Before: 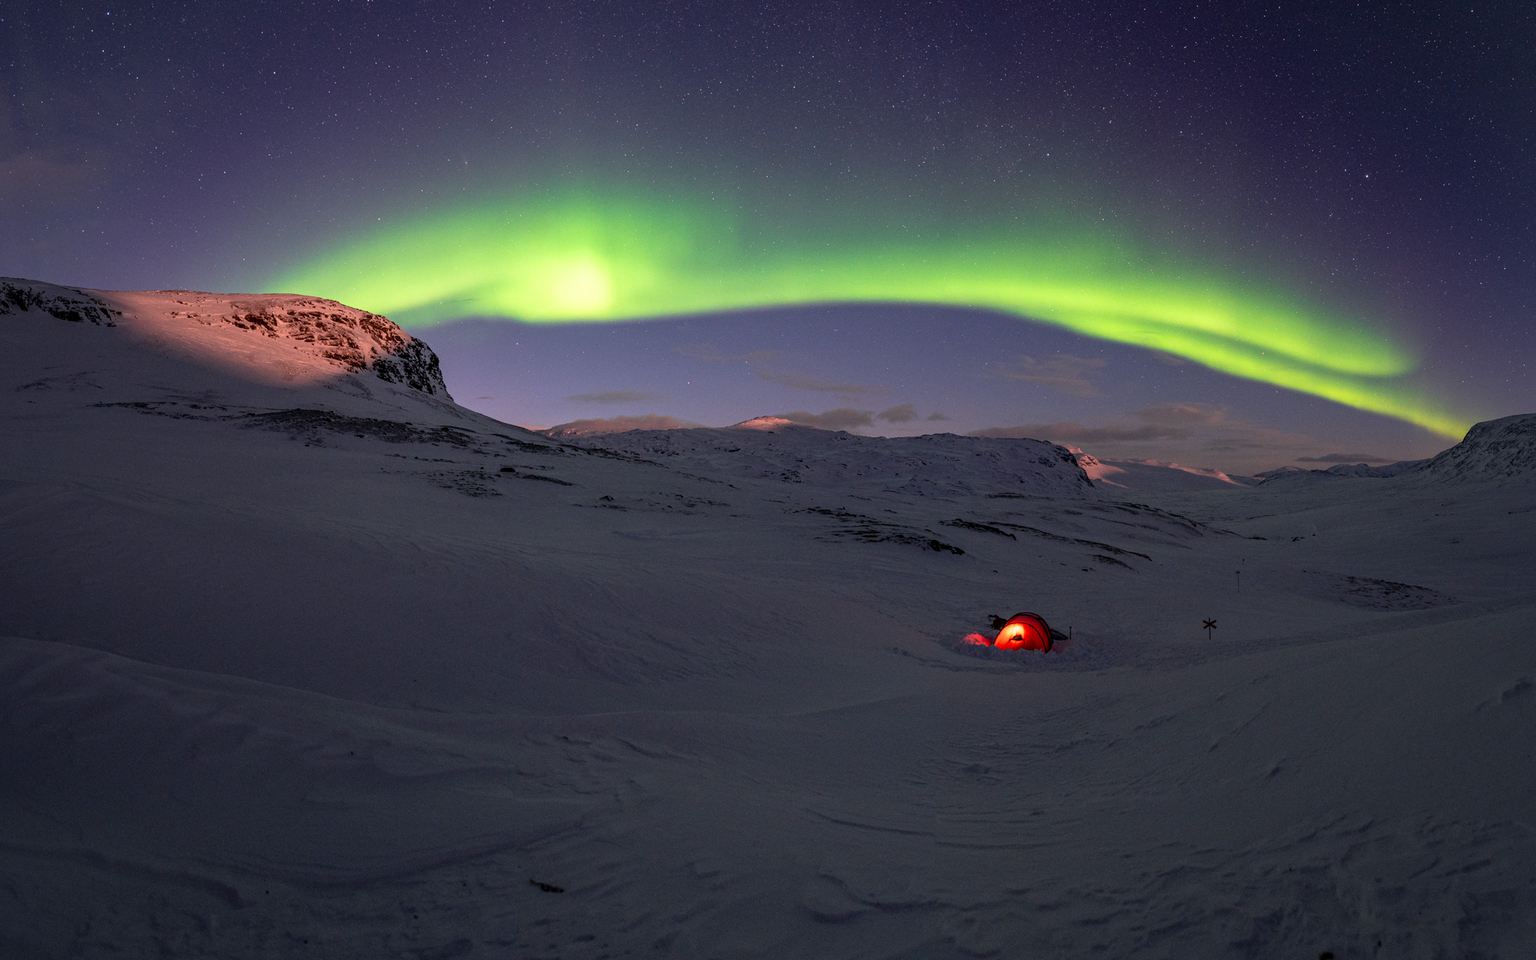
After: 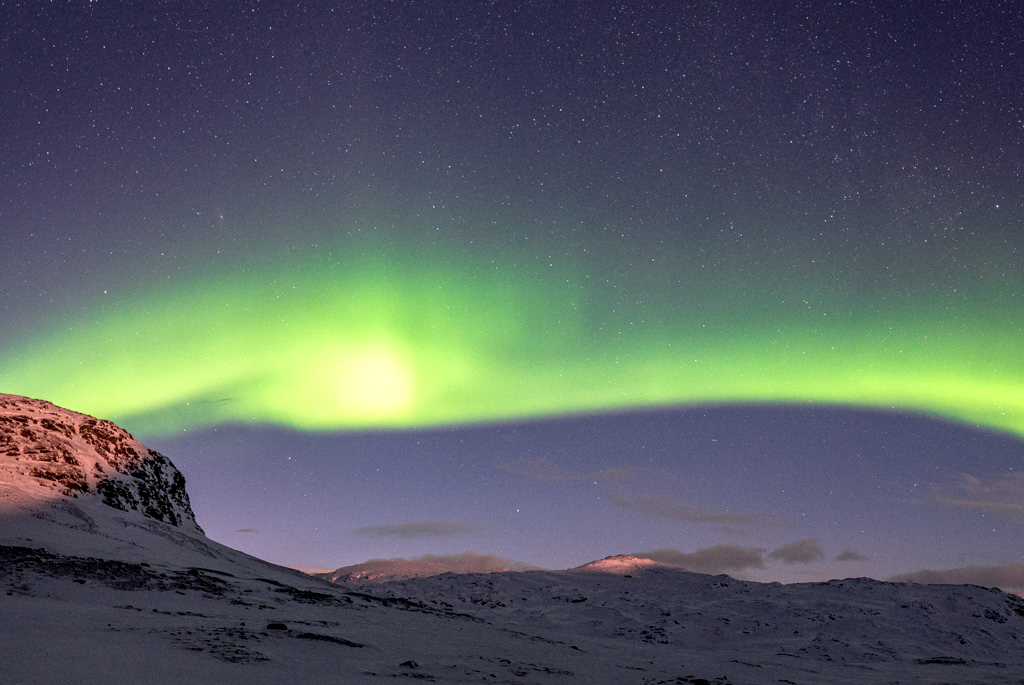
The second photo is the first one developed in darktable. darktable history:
local contrast: detail 130%
crop: left 19.556%, right 30.401%, bottom 46.458%
